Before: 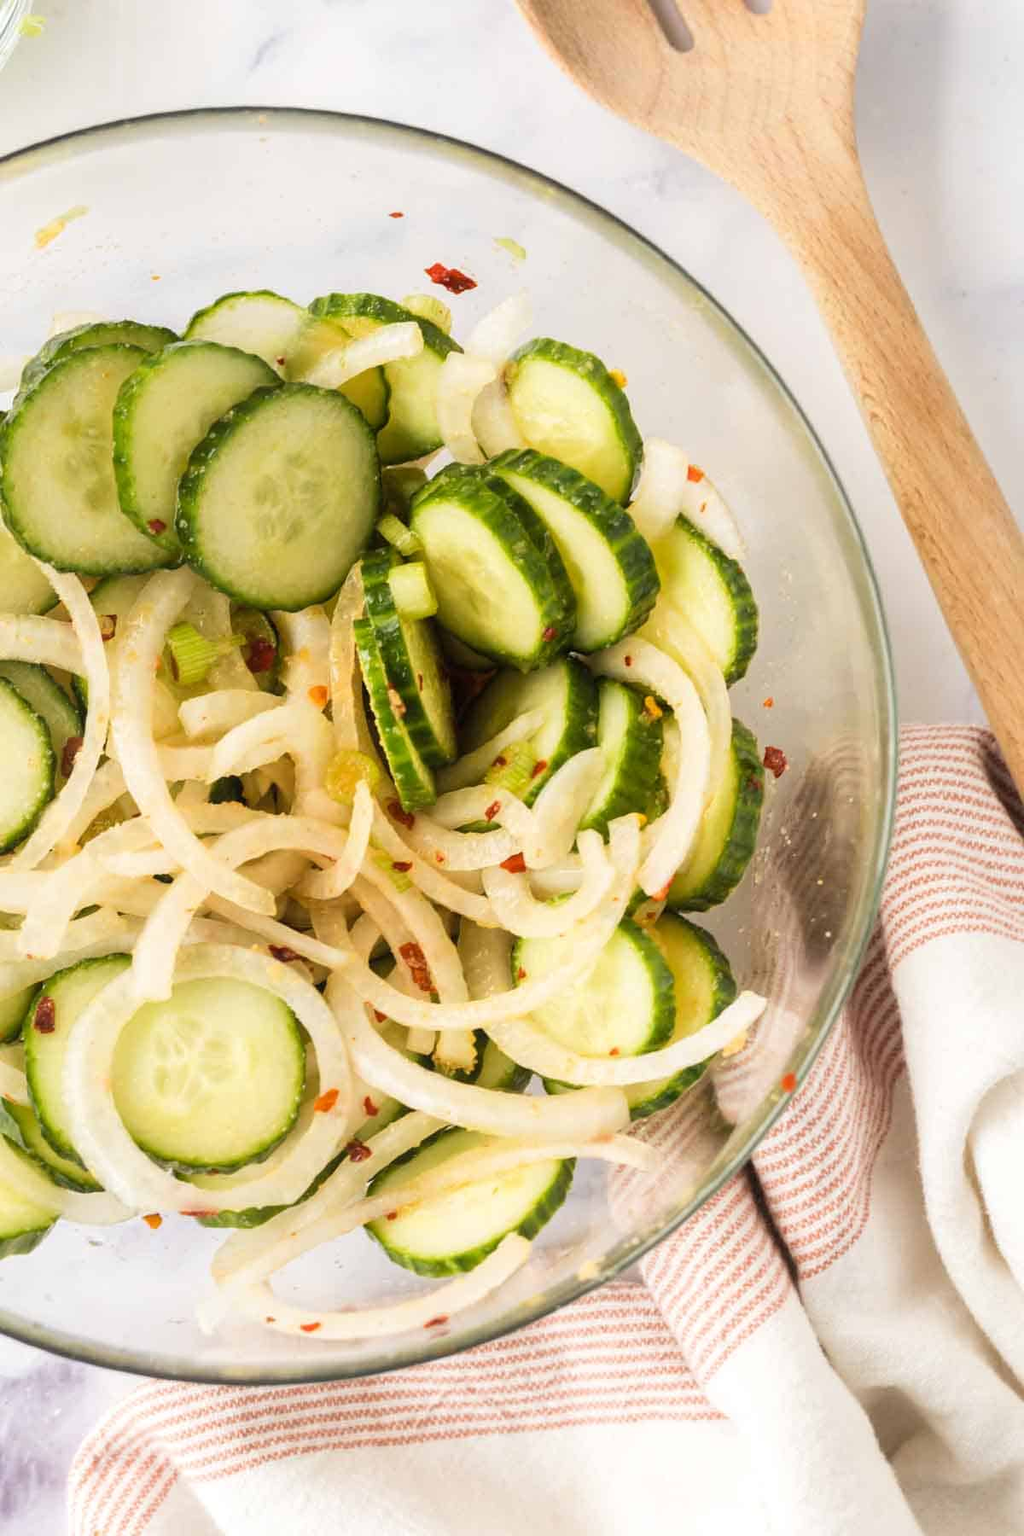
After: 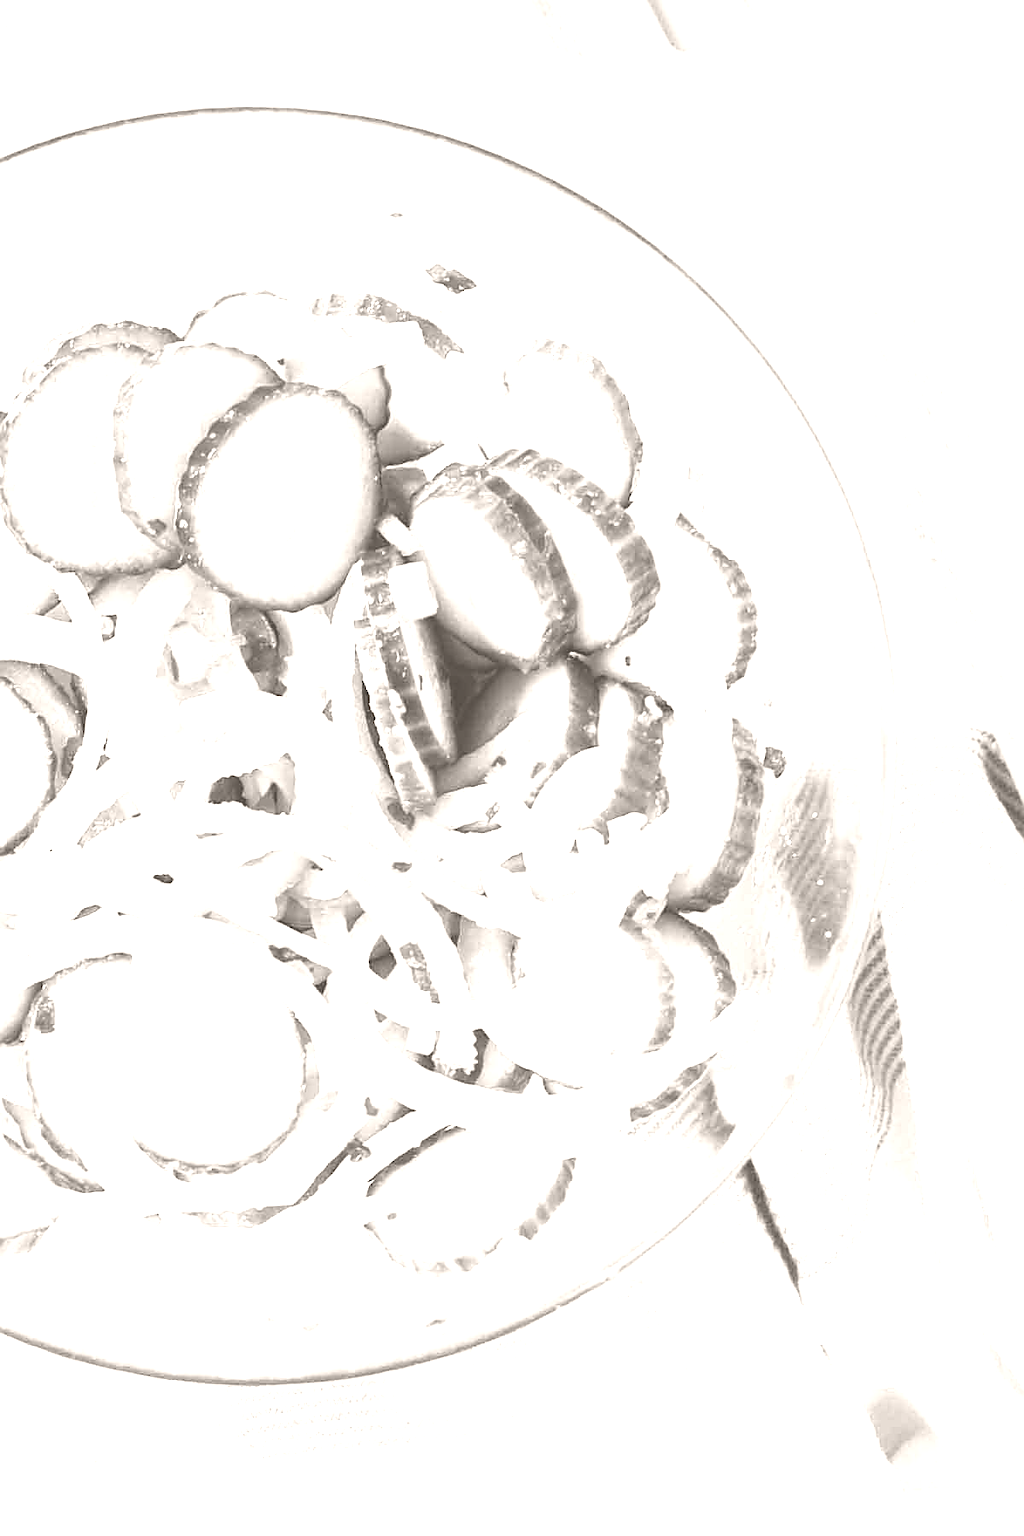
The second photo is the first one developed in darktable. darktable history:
white balance: red 0.931, blue 1.11
global tonemap: drago (0.7, 100)
tone equalizer: -8 EV -0.75 EV, -7 EV -0.7 EV, -6 EV -0.6 EV, -5 EV -0.4 EV, -3 EV 0.4 EV, -2 EV 0.6 EV, -1 EV 0.7 EV, +0 EV 0.75 EV, edges refinement/feathering 500, mask exposure compensation -1.57 EV, preserve details no
tone curve: curves: ch0 [(0, 0) (0.339, 0.306) (0.687, 0.706) (1, 1)], color space Lab, linked channels, preserve colors none
colorize: hue 34.49°, saturation 35.33%, source mix 100%, lightness 55%, version 1
sharpen: on, module defaults
